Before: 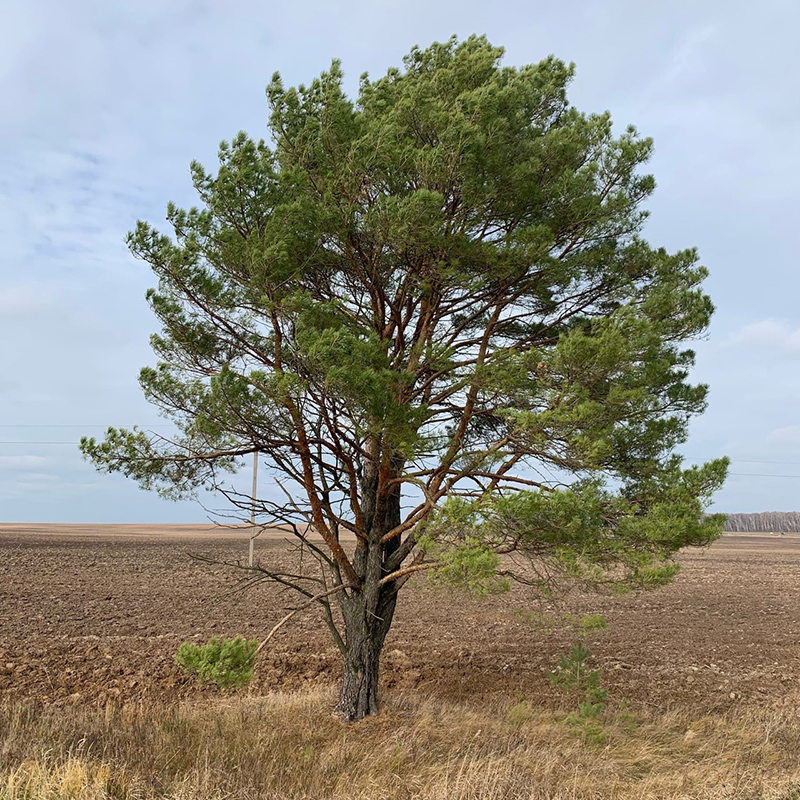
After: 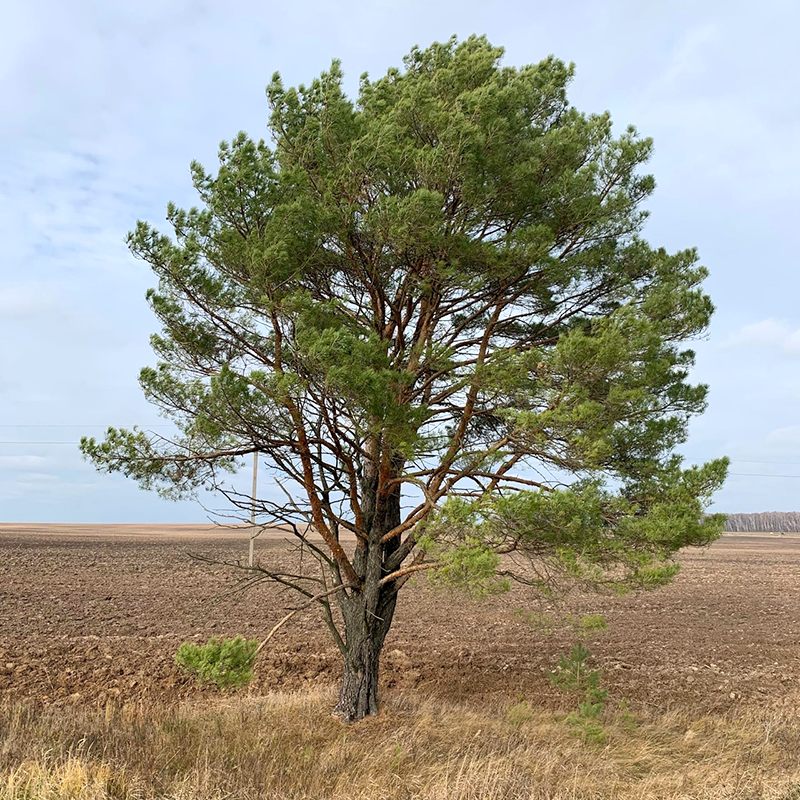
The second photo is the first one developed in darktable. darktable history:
levels: white 99.95%, levels [0.018, 0.493, 1]
exposure: exposure 0.201 EV, compensate highlight preservation false
